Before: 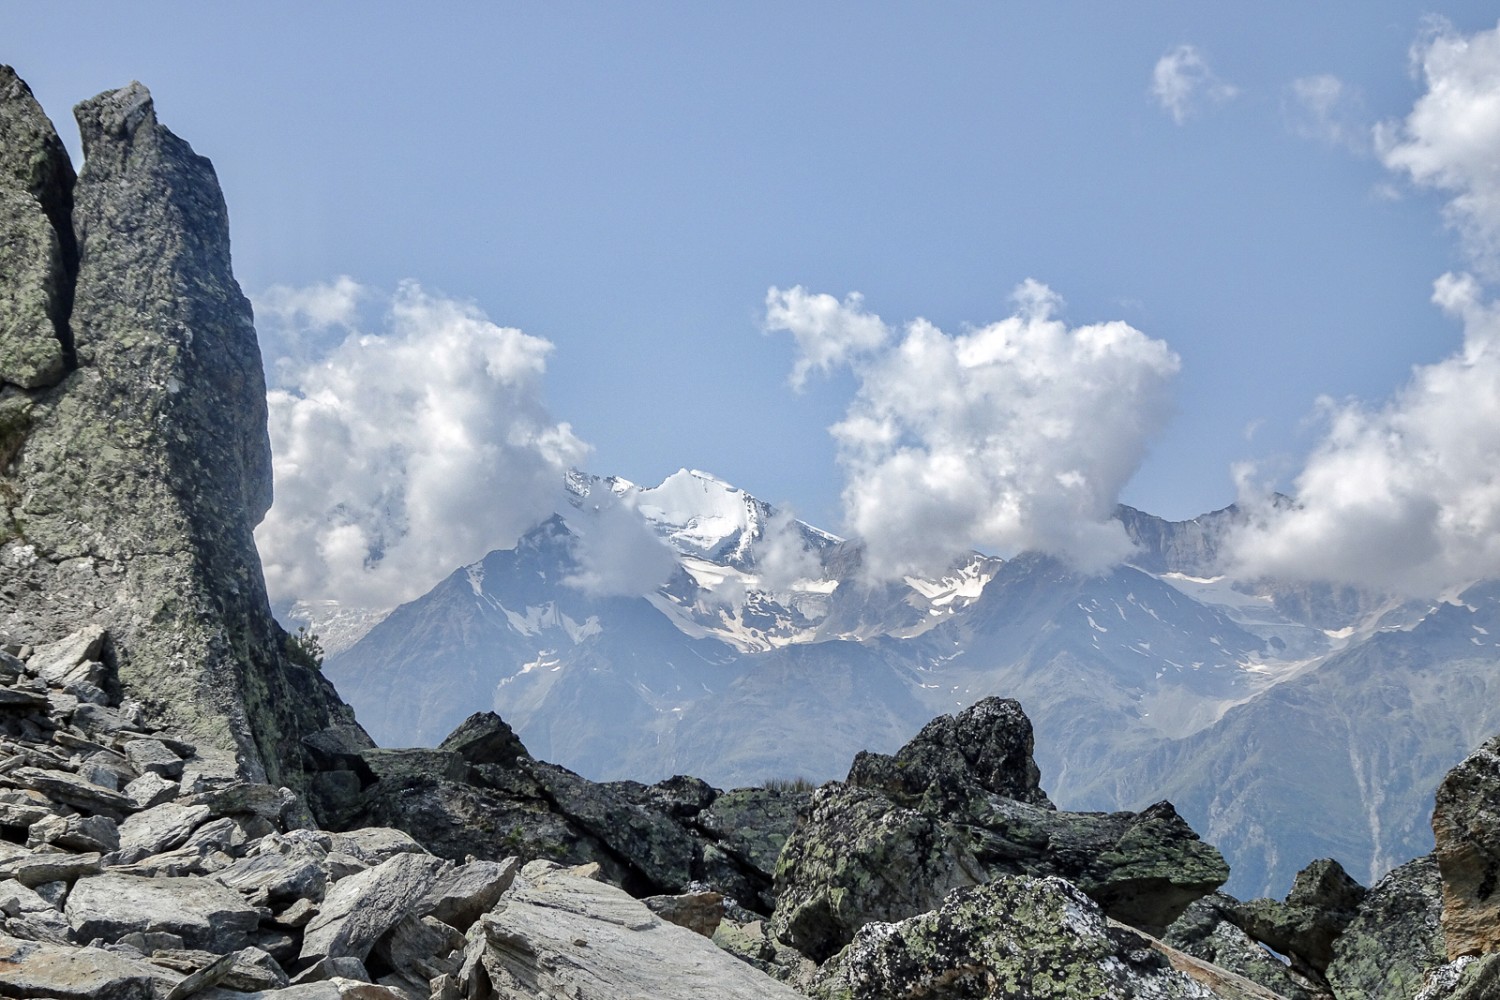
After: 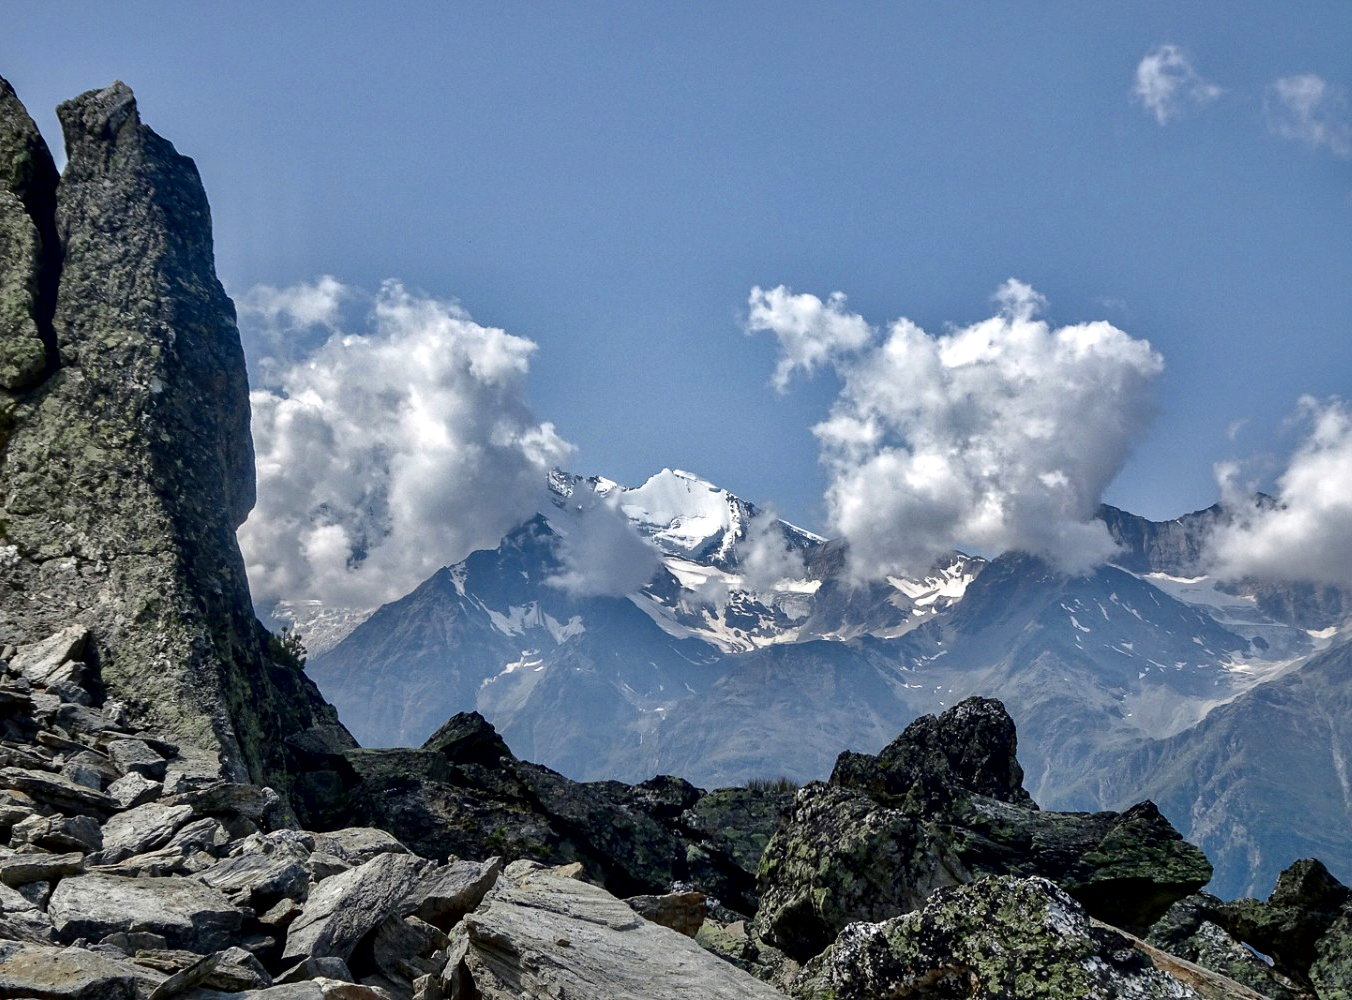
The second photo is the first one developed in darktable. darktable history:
crop and rotate: left 1.197%, right 8.647%
local contrast: mode bilateral grid, contrast 19, coarseness 50, detail 144%, midtone range 0.2
contrast brightness saturation: brightness -0.249, saturation 0.199
